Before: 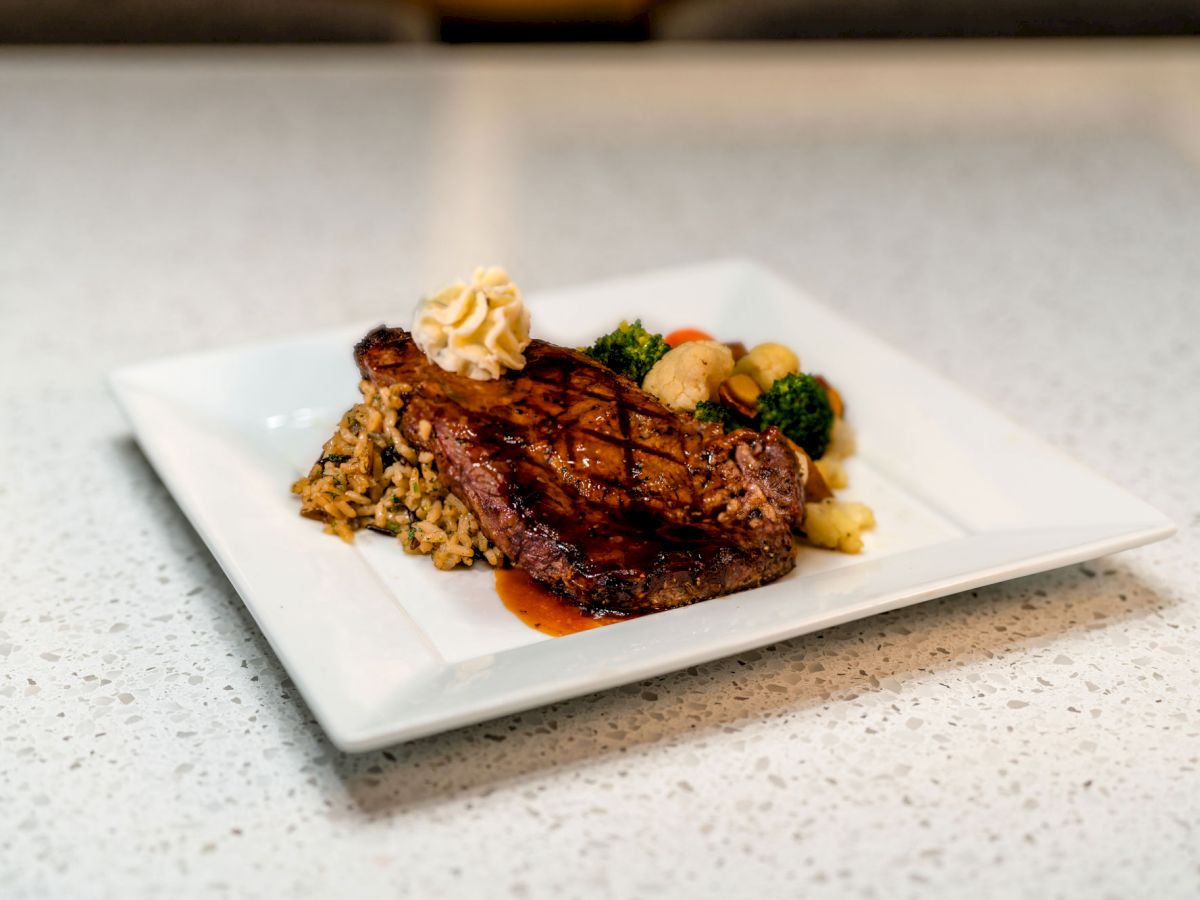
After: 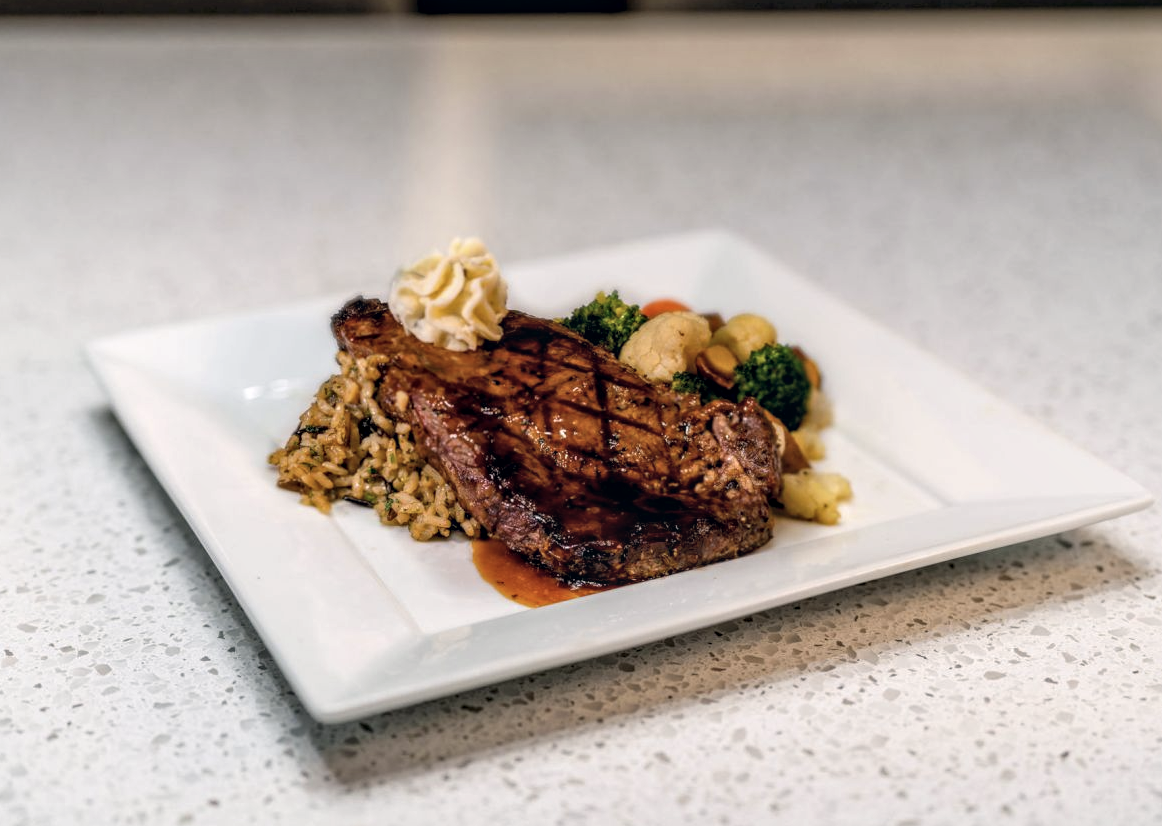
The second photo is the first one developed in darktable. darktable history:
color correction: highlights a* 2.75, highlights b* 5, shadows a* -2.04, shadows b* -4.84, saturation 0.8
local contrast: on, module defaults
crop: left 1.964%, top 3.251%, right 1.122%, bottom 4.933%
white balance: red 0.974, blue 1.044
